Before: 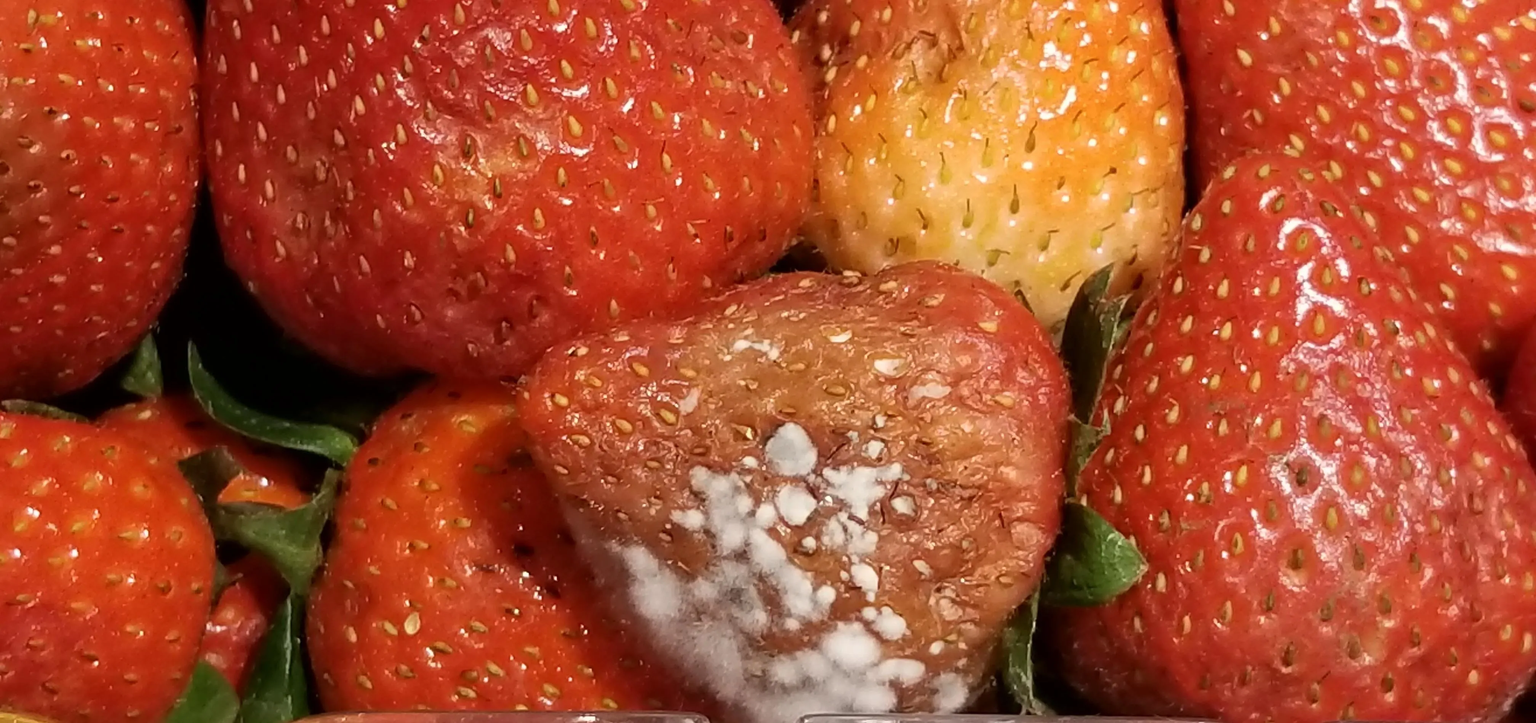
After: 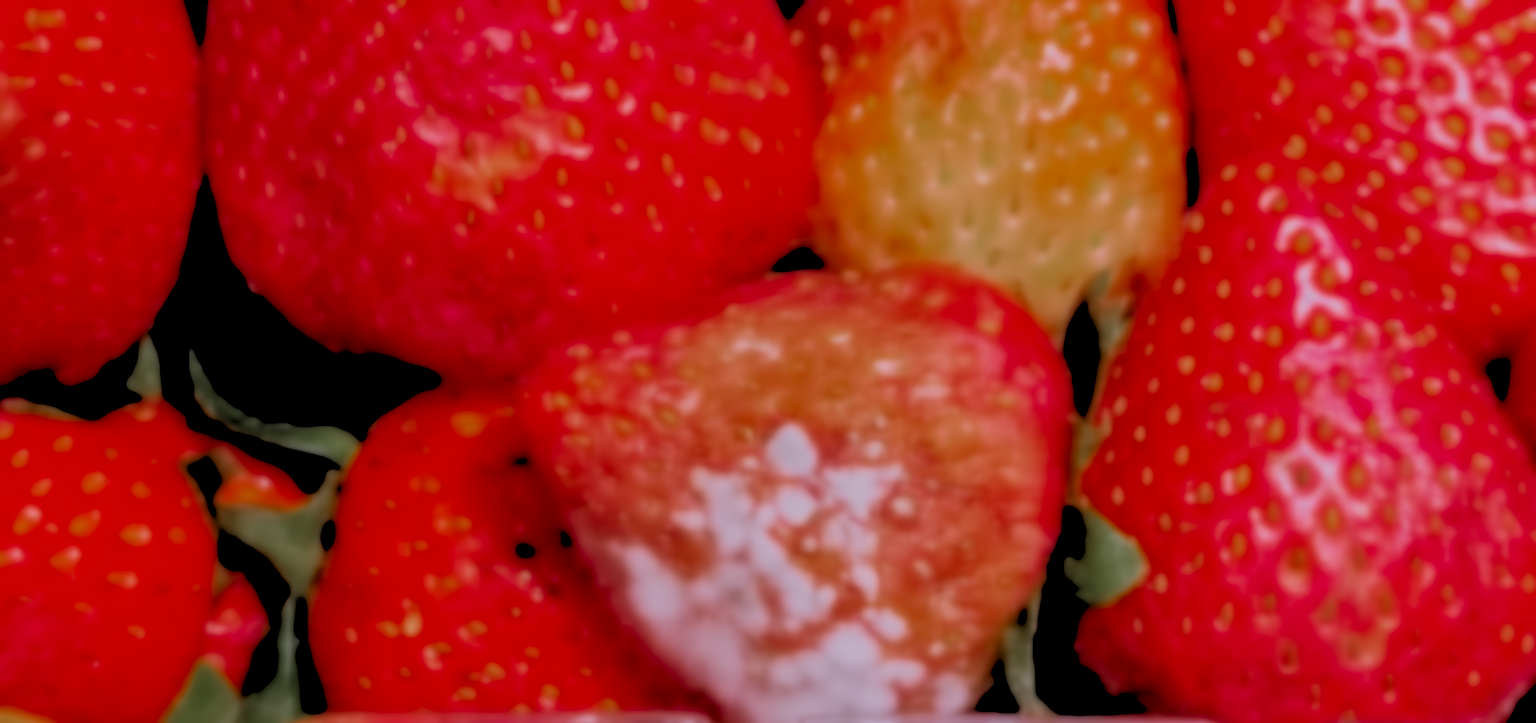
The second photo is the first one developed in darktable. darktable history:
filmic rgb: black relative exposure -14 EV, white relative exposure 8 EV, threshold 3 EV, hardness 3.74, latitude 50%, contrast 0.5, color science v5 (2021), contrast in shadows safe, contrast in highlights safe, enable highlight reconstruction true
sharpen: on, module defaults
white balance: red 1.042, blue 1.17
exposure: black level correction 0, exposure 0.68 EV, compensate exposure bias true, compensate highlight preservation false
color zones: curves: ch0 [(0, 0.48) (0.209, 0.398) (0.305, 0.332) (0.429, 0.493) (0.571, 0.5) (0.714, 0.5) (0.857, 0.5) (1, 0.48)]; ch1 [(0, 0.736) (0.143, 0.625) (0.225, 0.371) (0.429, 0.256) (0.571, 0.241) (0.714, 0.213) (0.857, 0.48) (1, 0.736)]; ch2 [(0, 0.448) (0.143, 0.498) (0.286, 0.5) (0.429, 0.5) (0.571, 0.5) (0.714, 0.5) (0.857, 0.5) (1, 0.448)]
rgb levels: levels [[0.029, 0.461, 0.922], [0, 0.5, 1], [0, 0.5, 1]]
lowpass: on, module defaults
local contrast: on, module defaults
